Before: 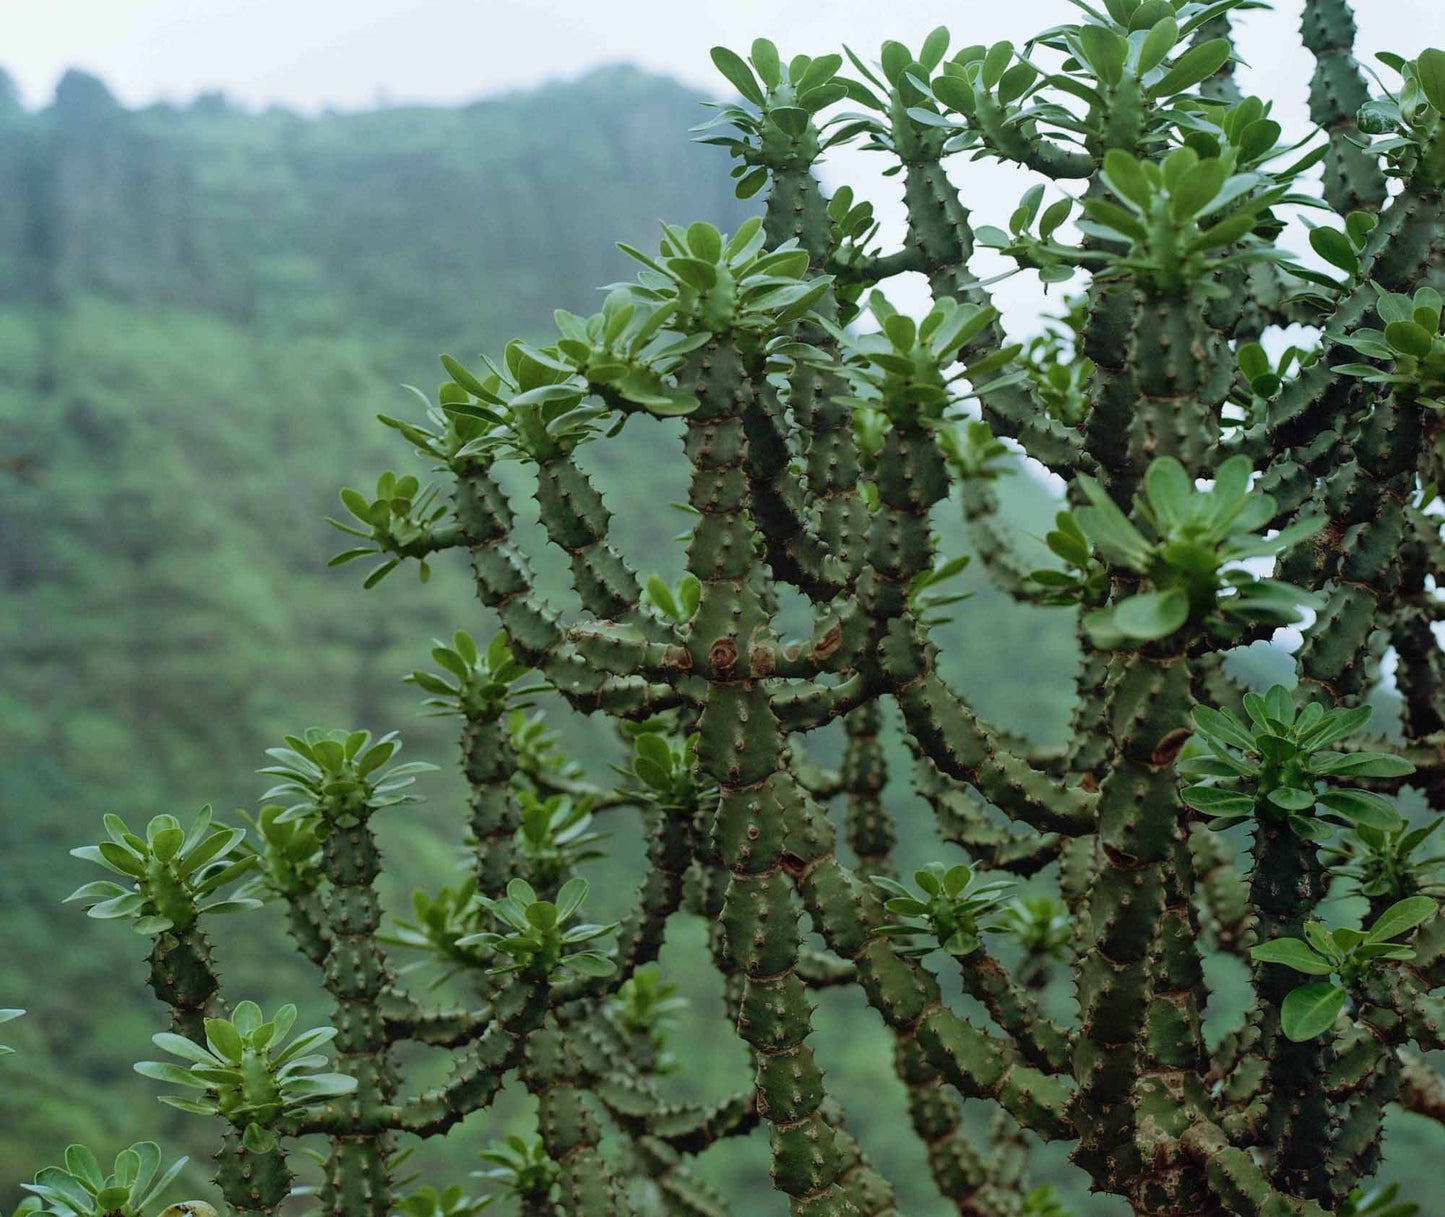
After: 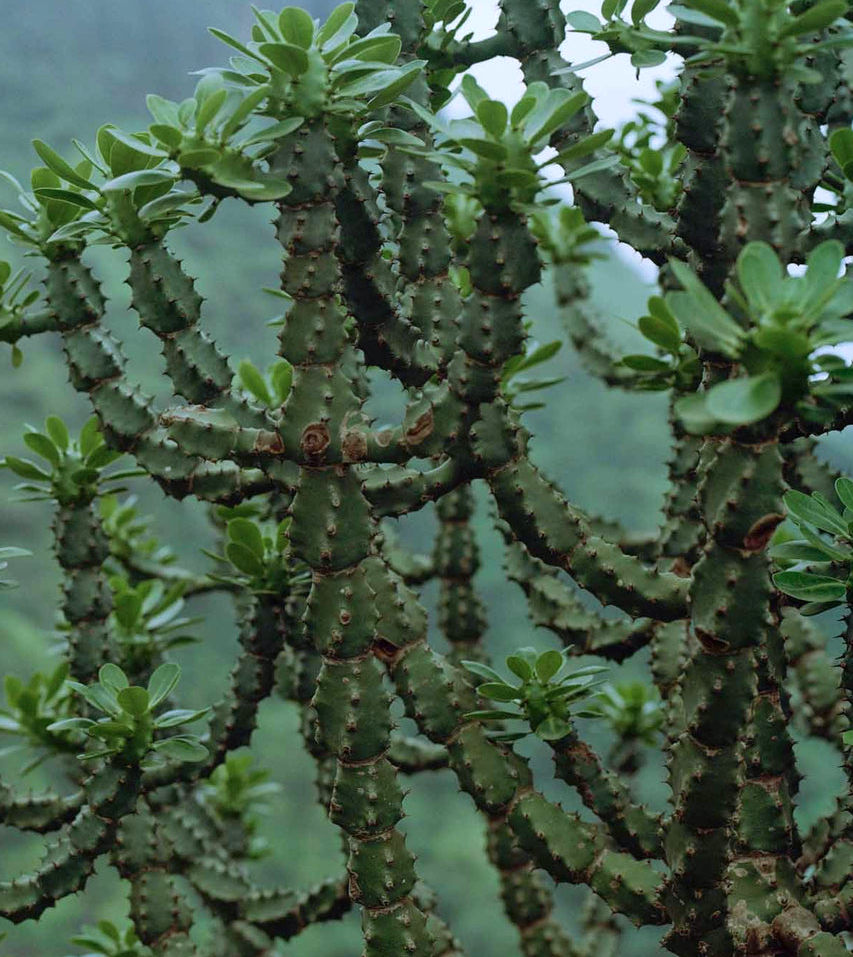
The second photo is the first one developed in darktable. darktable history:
crop and rotate: left 28.256%, top 17.734%, right 12.656%, bottom 3.573%
color calibration: illuminant as shot in camera, x 0.358, y 0.373, temperature 4628.91 K
